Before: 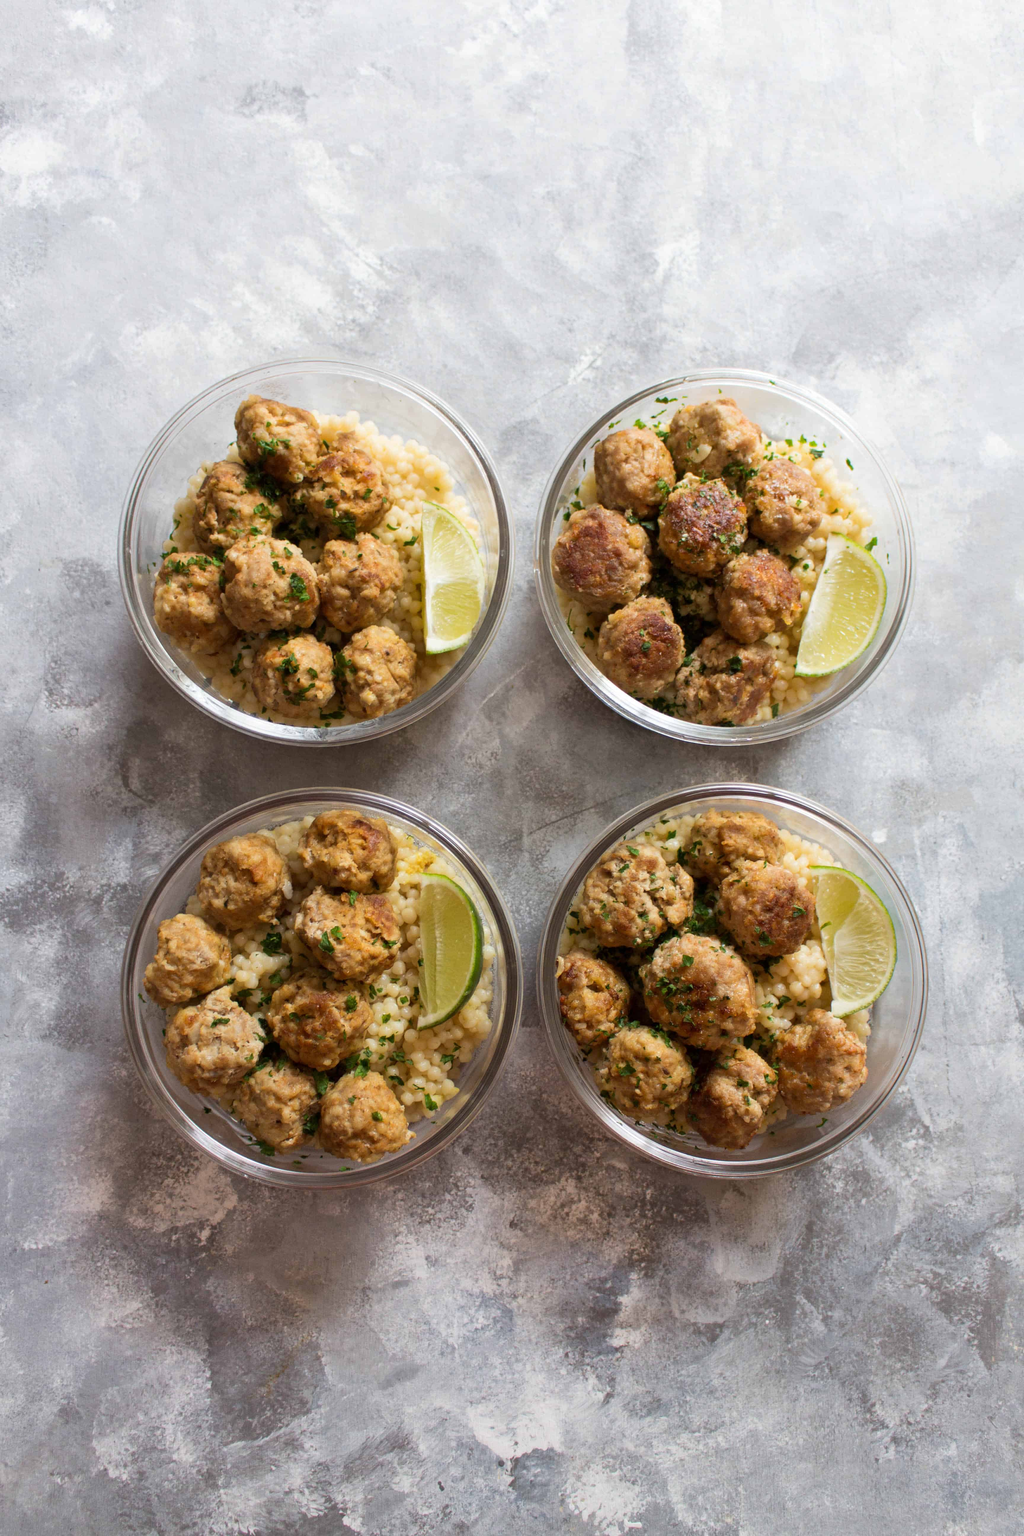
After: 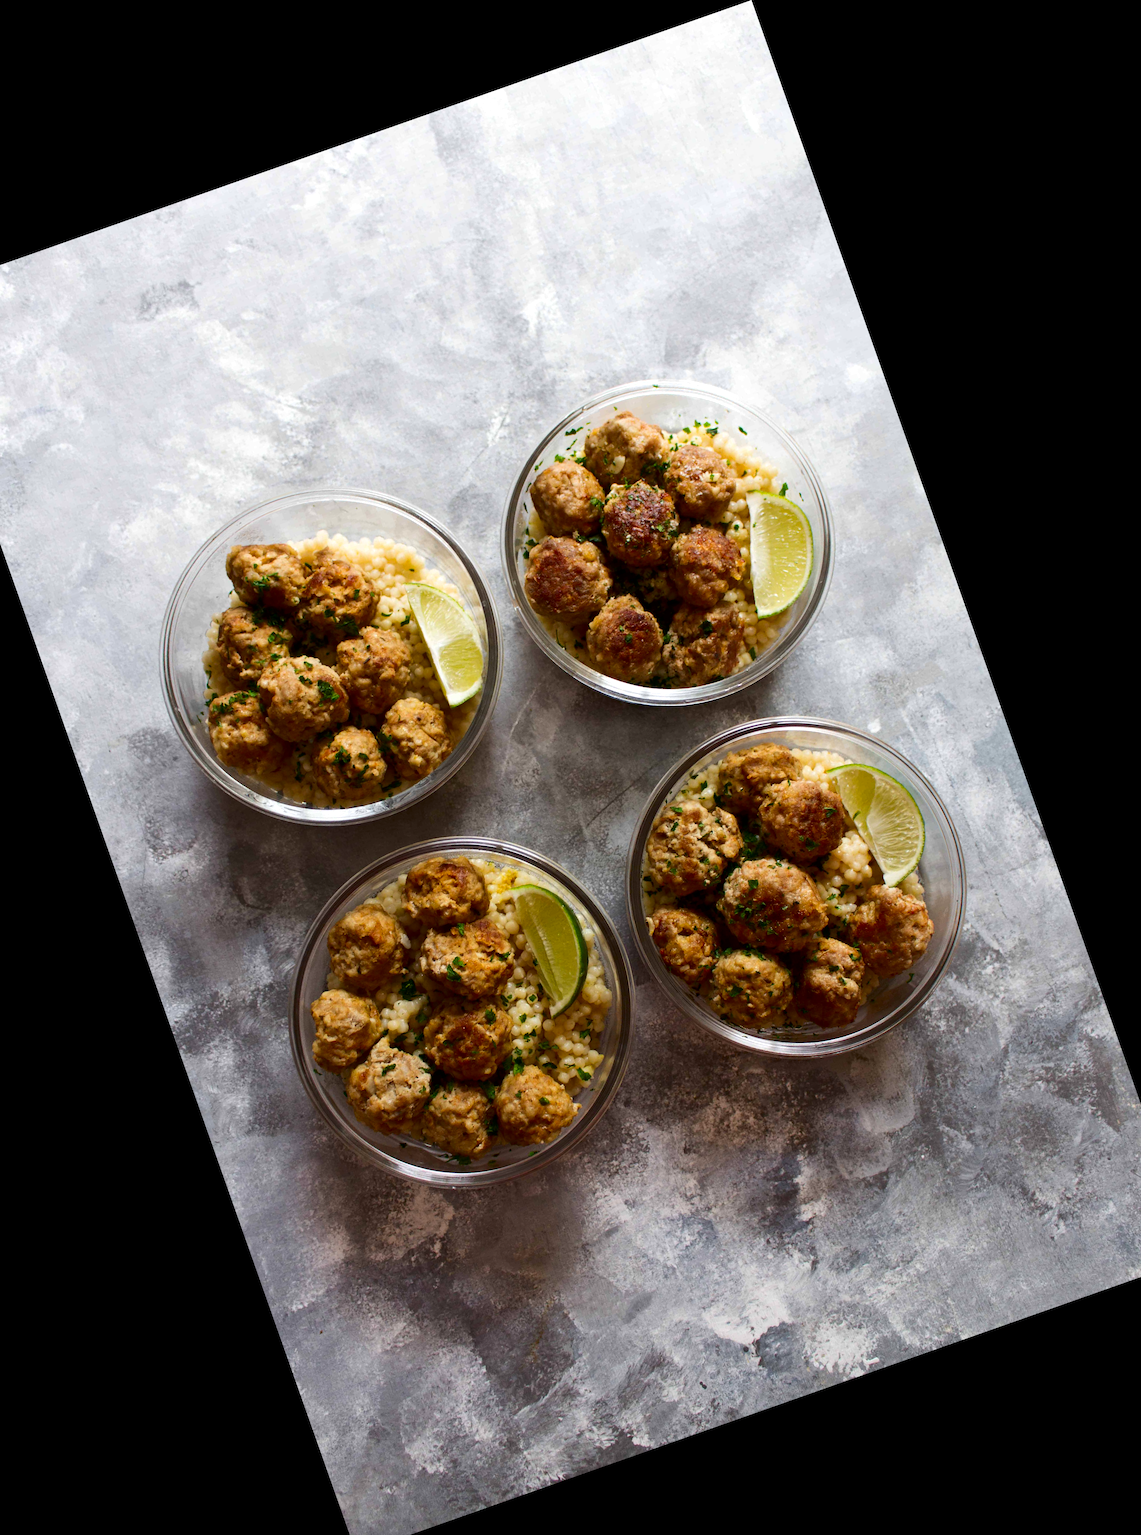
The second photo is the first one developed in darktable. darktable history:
crop and rotate: angle 19.43°, left 6.812%, right 4.125%, bottom 1.087%
contrast brightness saturation: contrast 0.1, brightness -0.26, saturation 0.14
exposure: exposure 0.131 EV, compensate highlight preservation false
